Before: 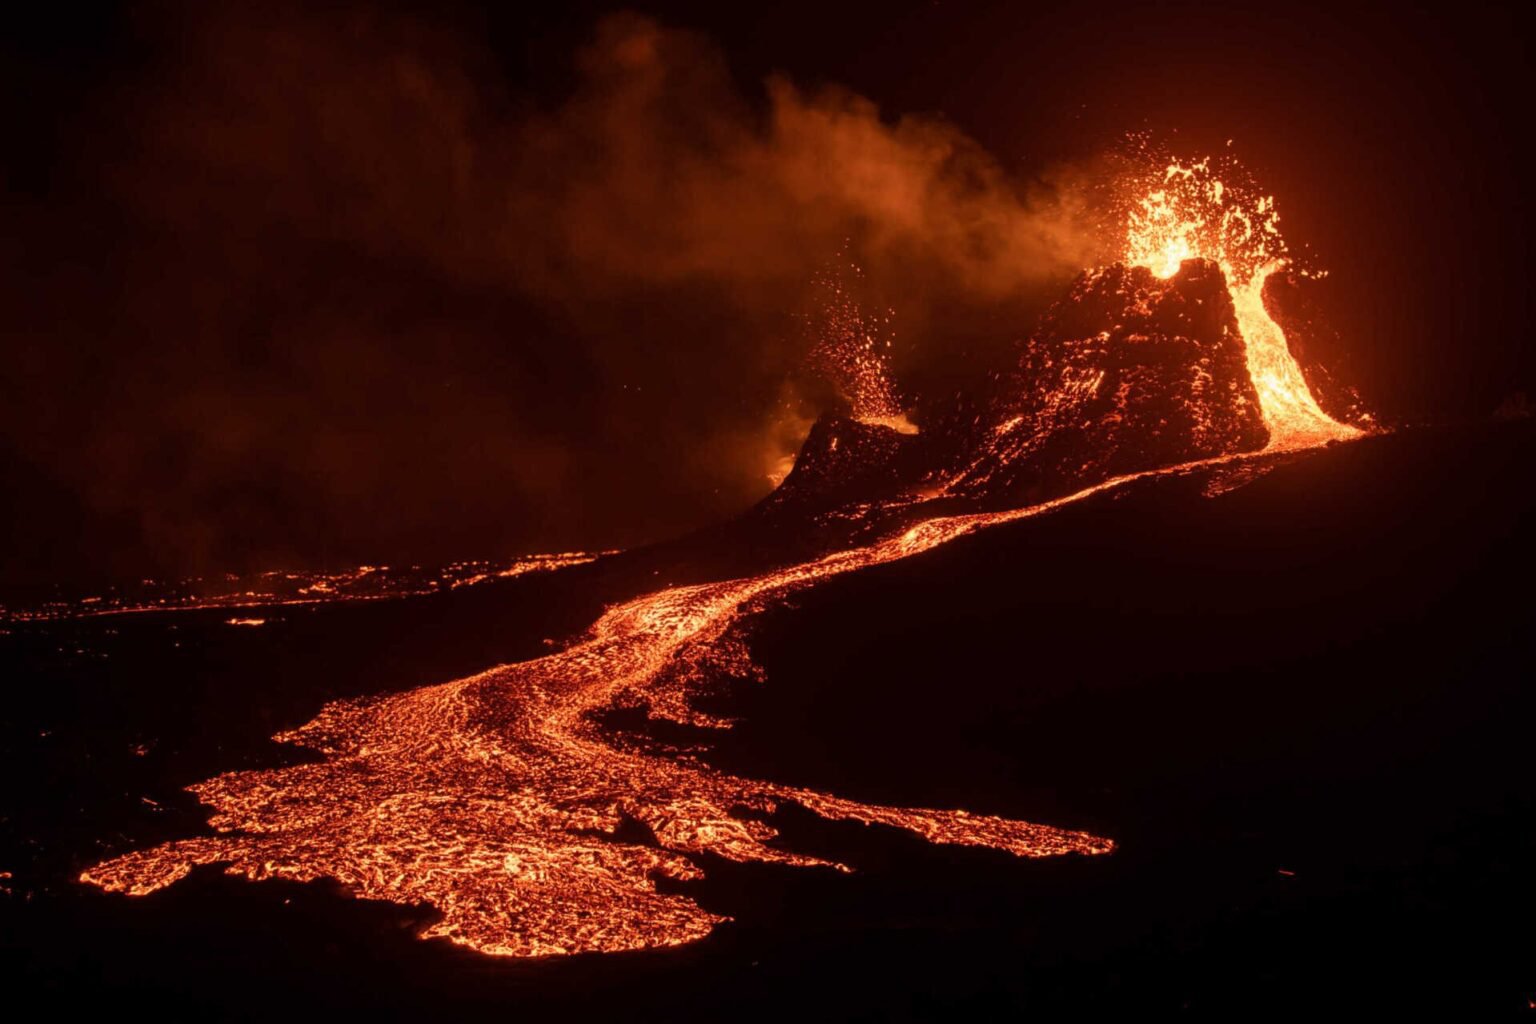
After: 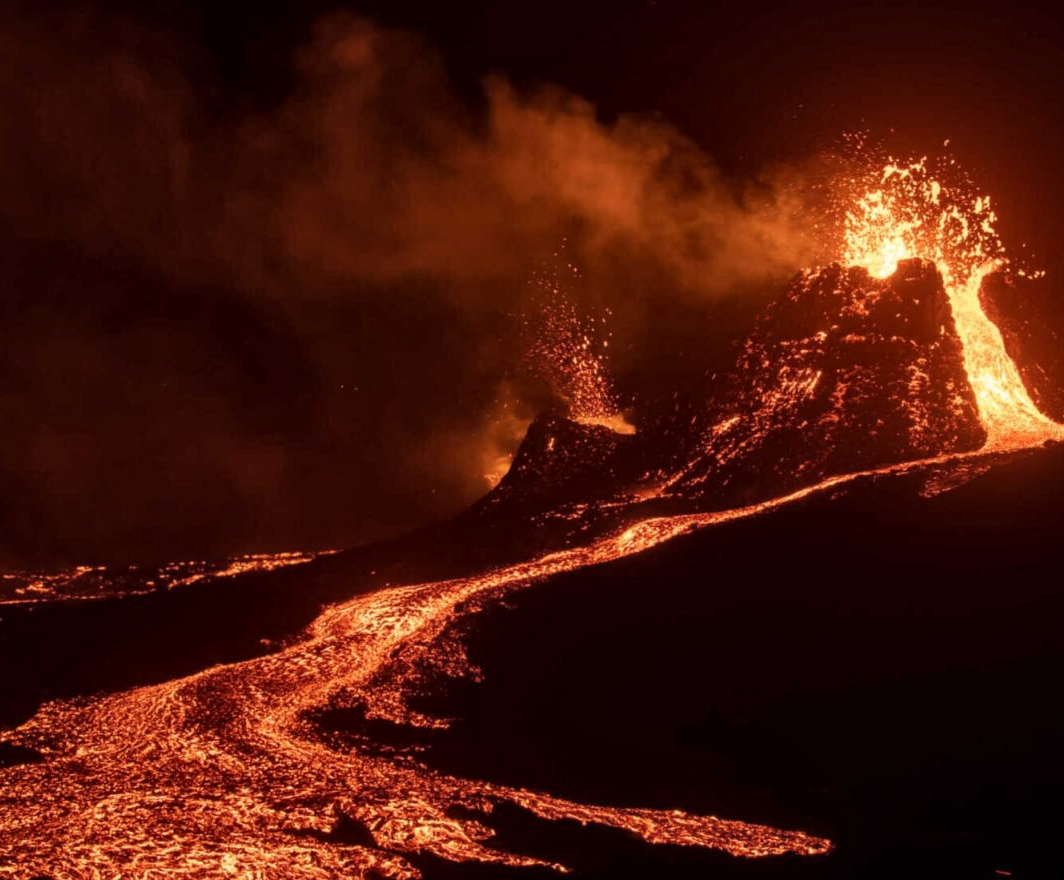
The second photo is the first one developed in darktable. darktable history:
crop: left 18.479%, right 12.2%, bottom 13.971%
local contrast: mode bilateral grid, contrast 20, coarseness 50, detail 120%, midtone range 0.2
